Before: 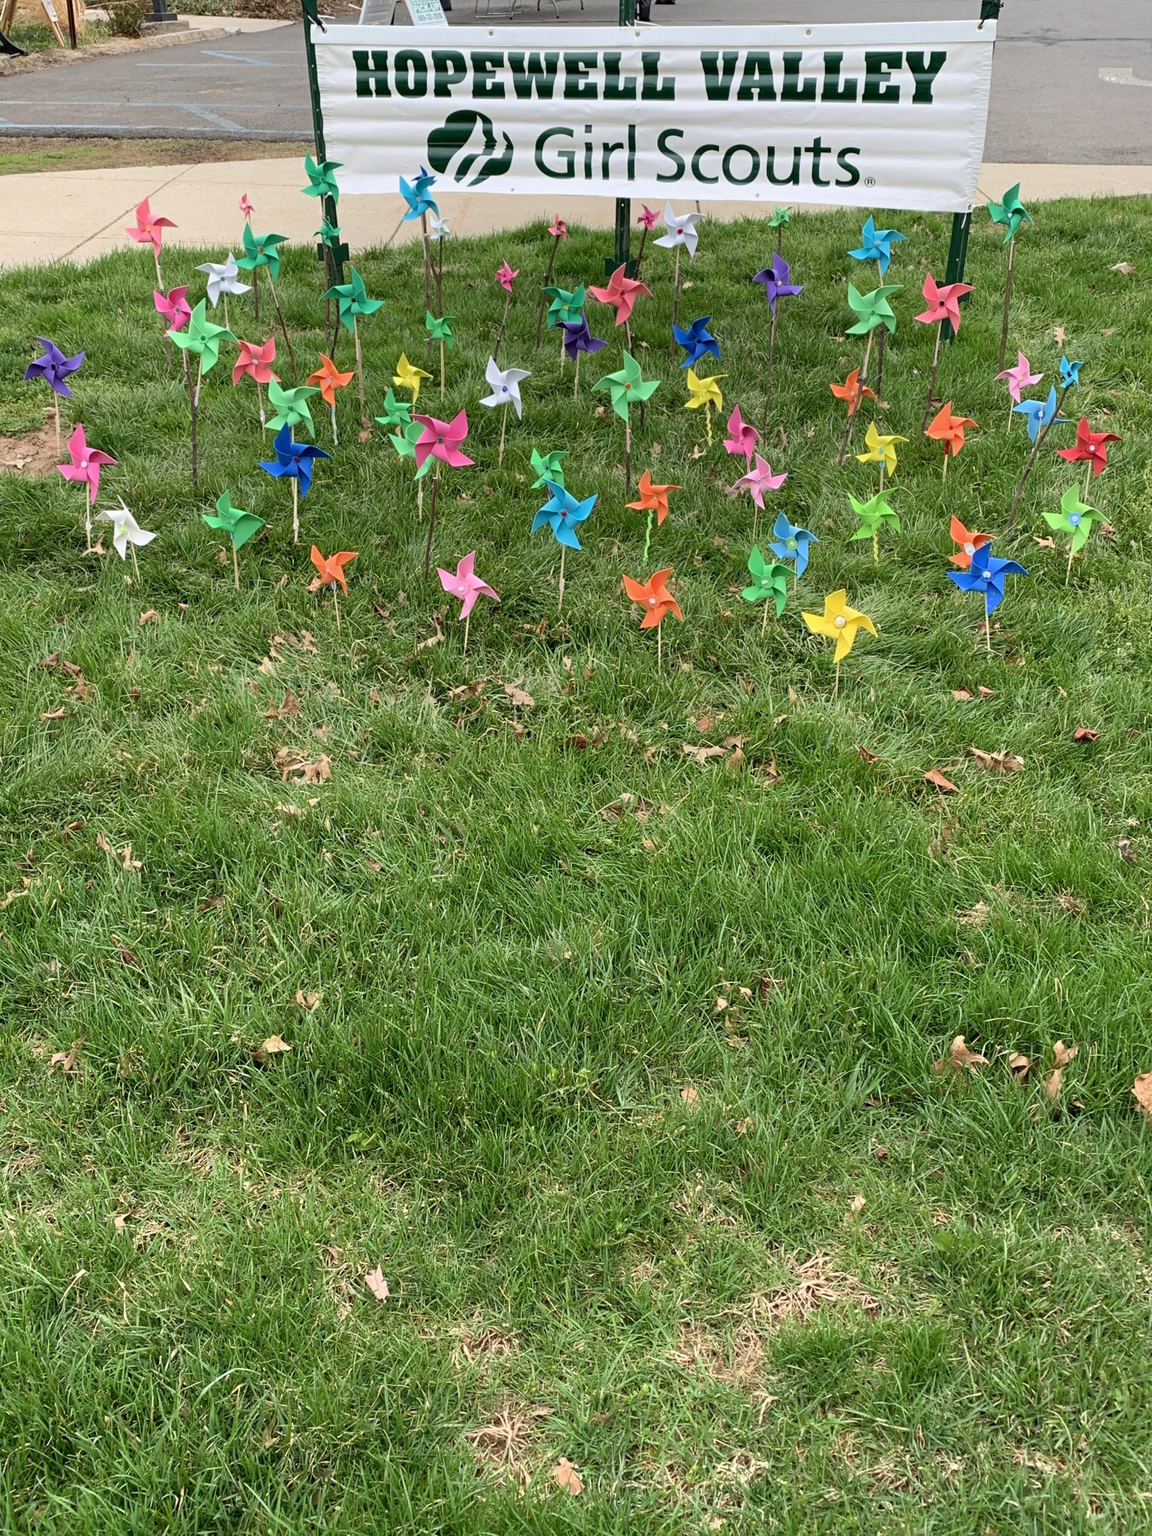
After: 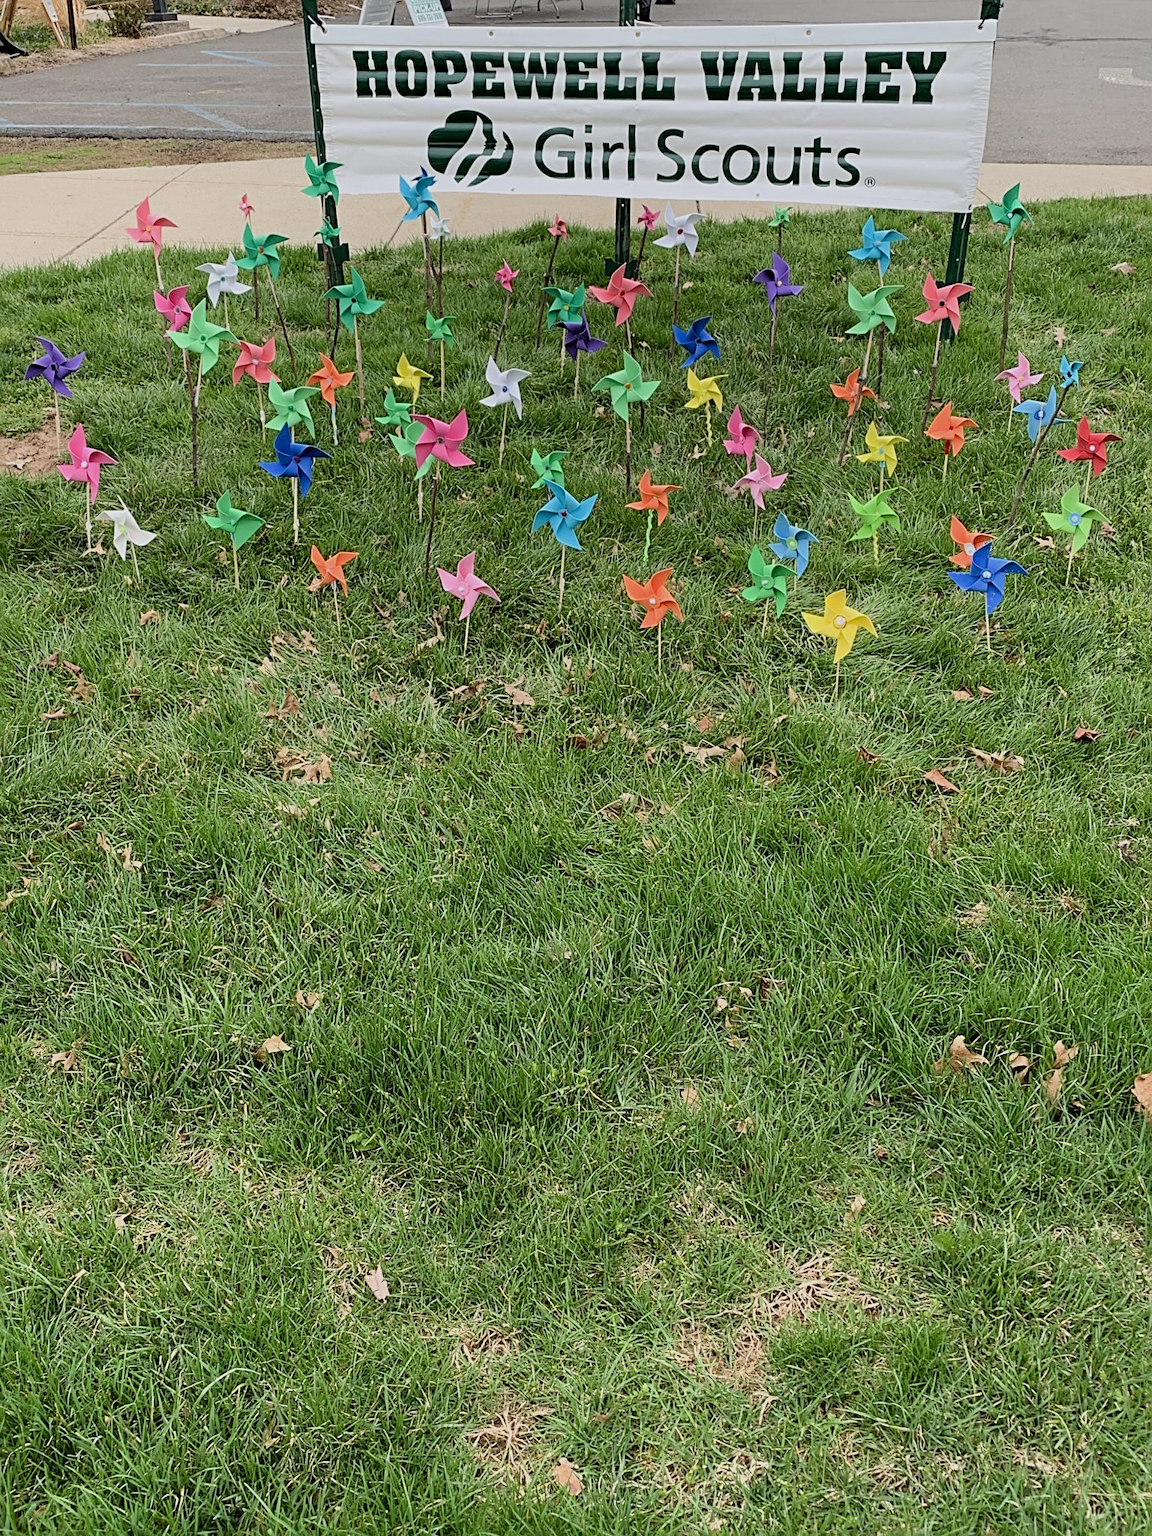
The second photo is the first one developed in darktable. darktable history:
filmic rgb: black relative exposure -8 EV, white relative exposure 3.89 EV, hardness 4.27
sharpen: radius 2.751
